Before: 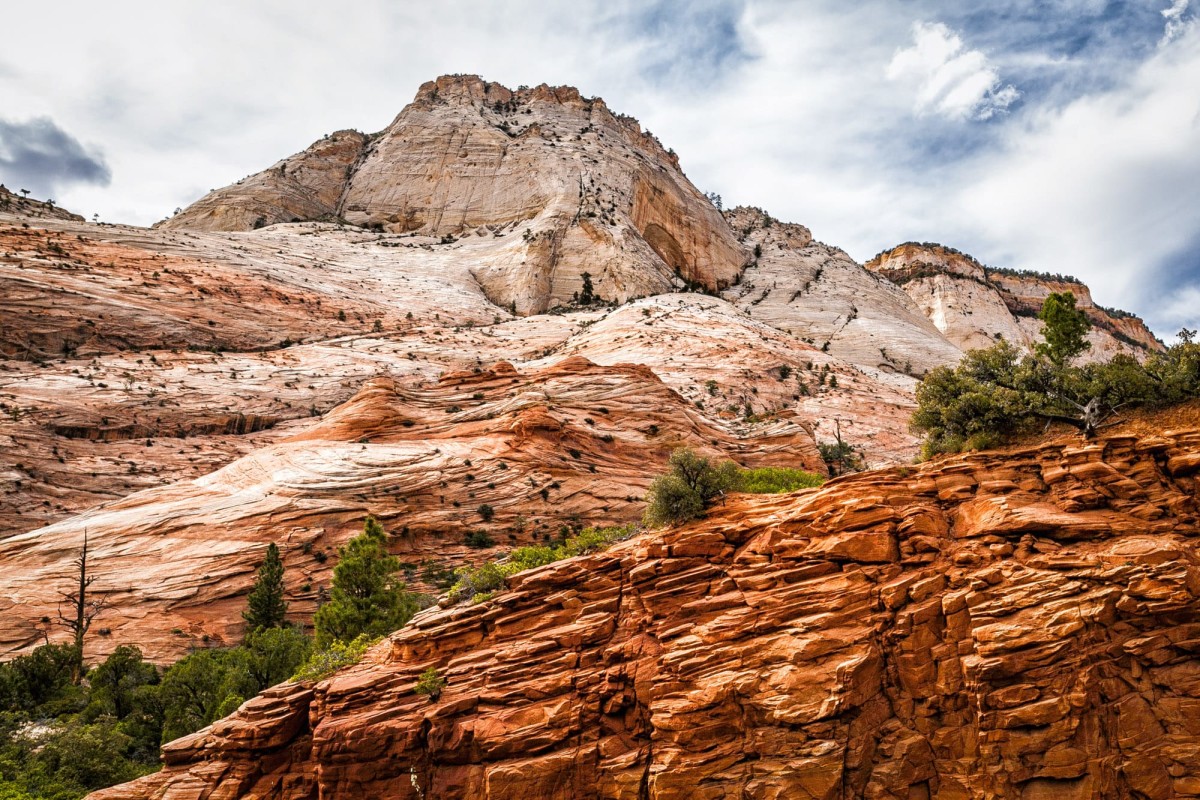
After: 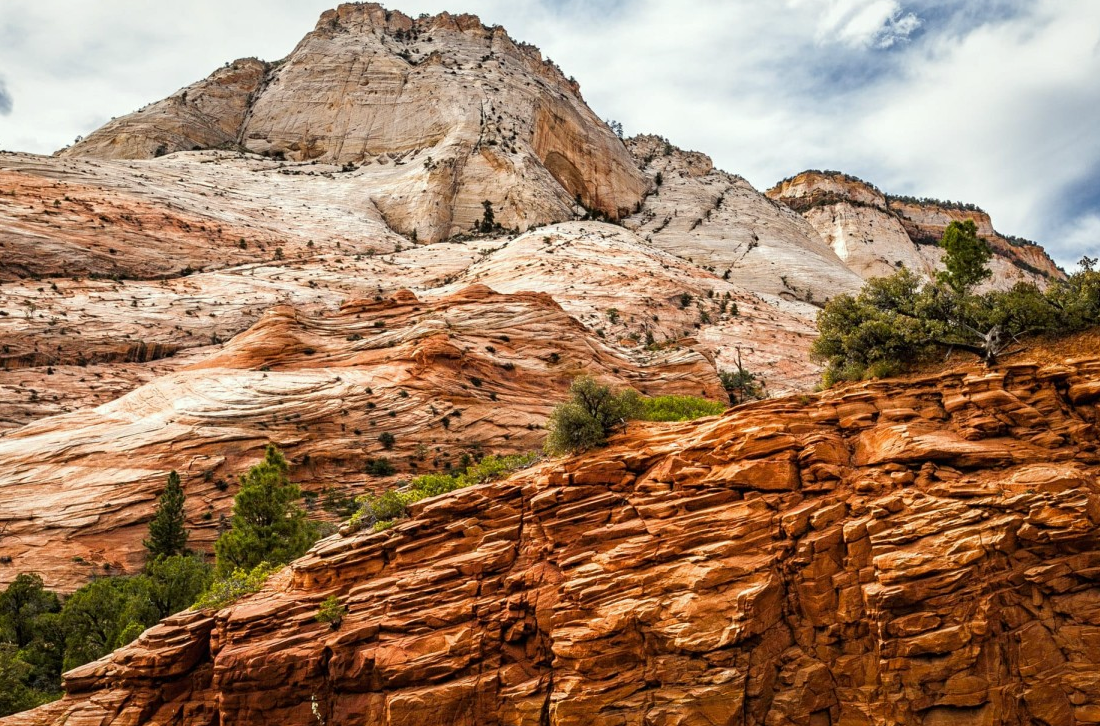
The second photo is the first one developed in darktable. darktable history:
crop and rotate: left 8.262%, top 9.226%
color correction: highlights a* -2.68, highlights b* 2.57
